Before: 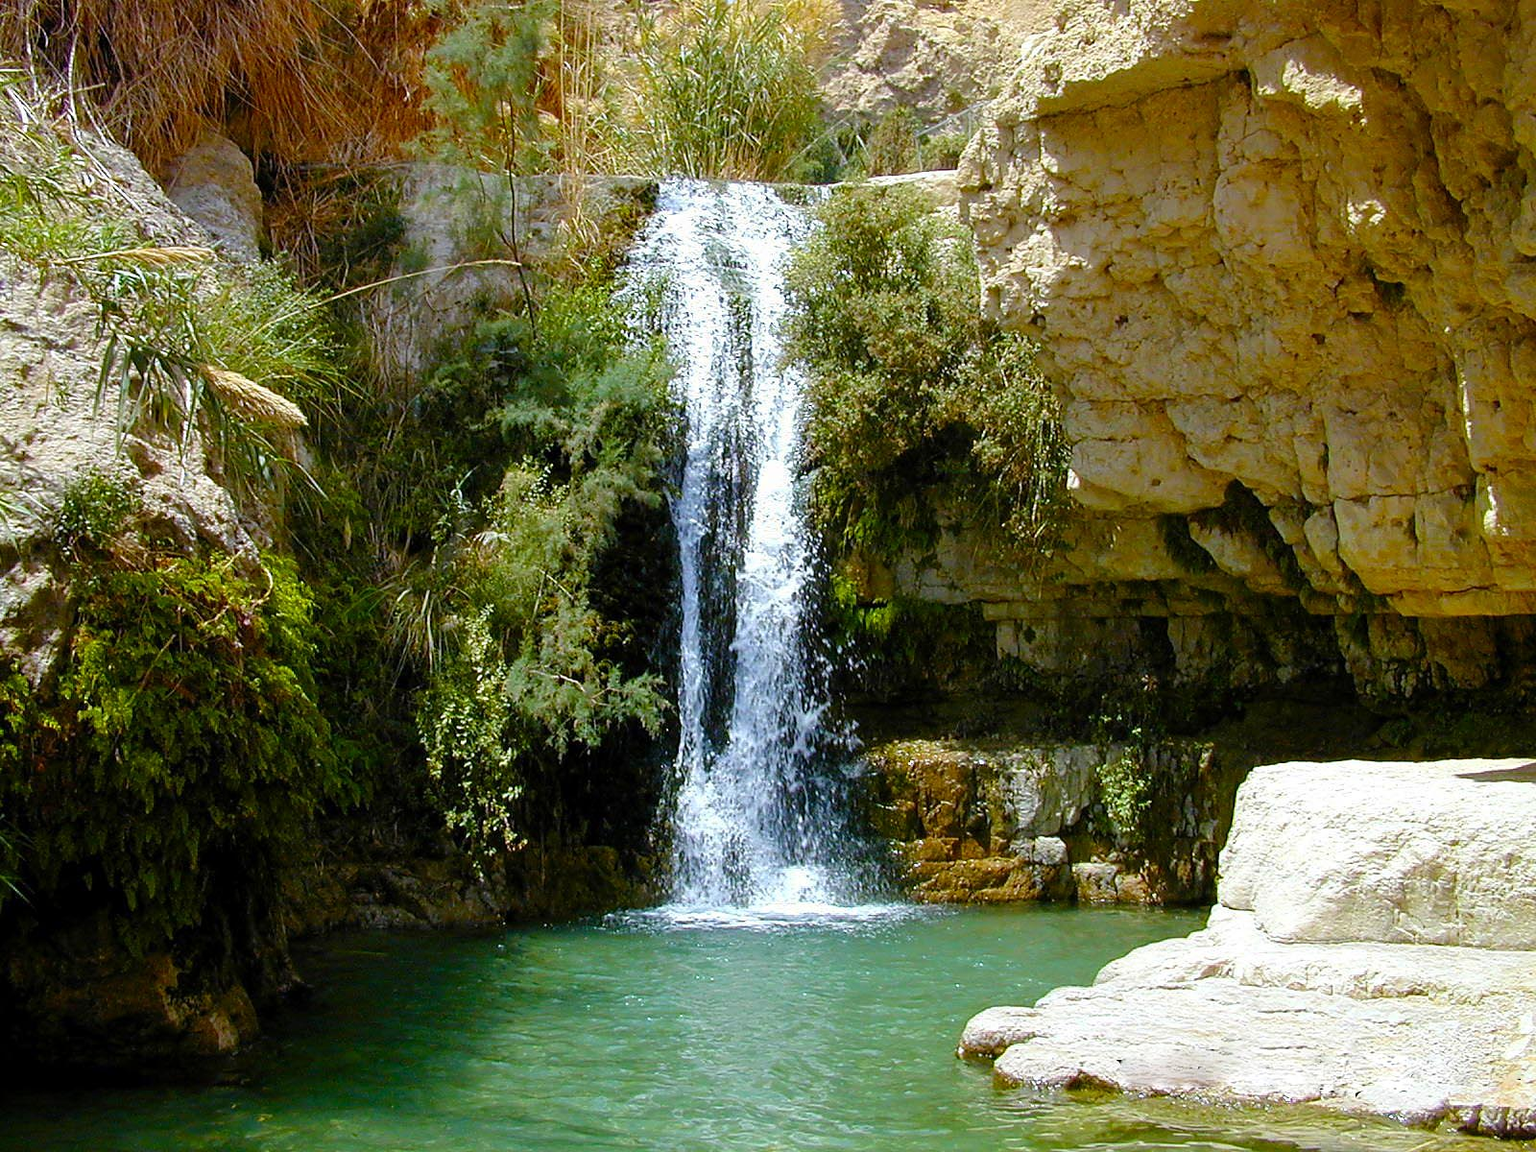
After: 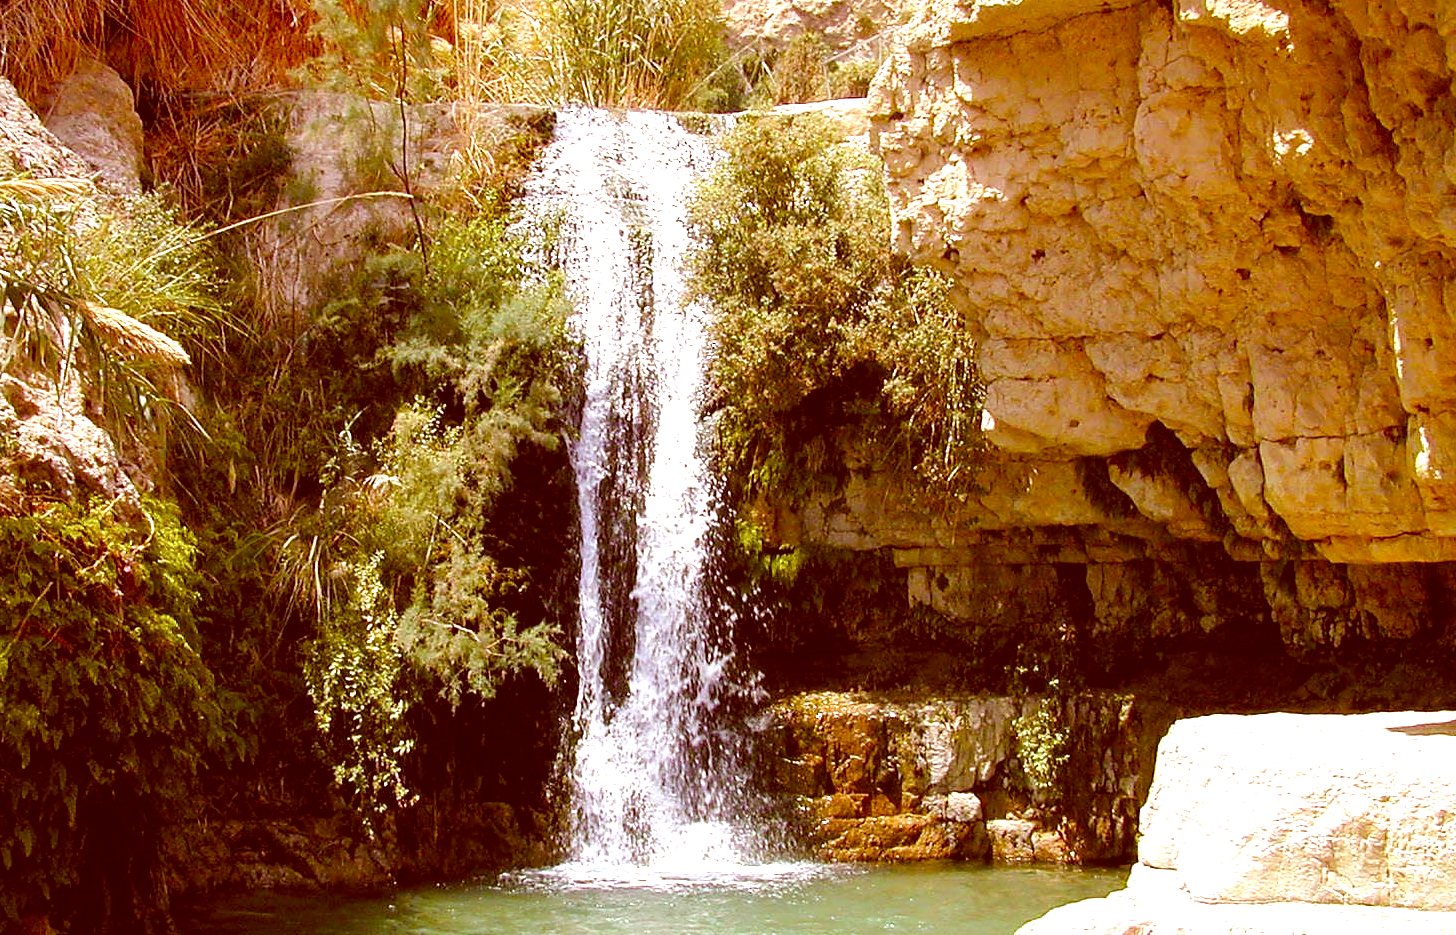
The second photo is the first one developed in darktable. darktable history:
color correction: highlights a* 9.03, highlights b* 8.71, shadows a* 40, shadows b* 40, saturation 0.8
tone equalizer: on, module defaults
crop: left 8.155%, top 6.611%, bottom 15.385%
exposure: exposure 0.766 EV, compensate highlight preservation false
